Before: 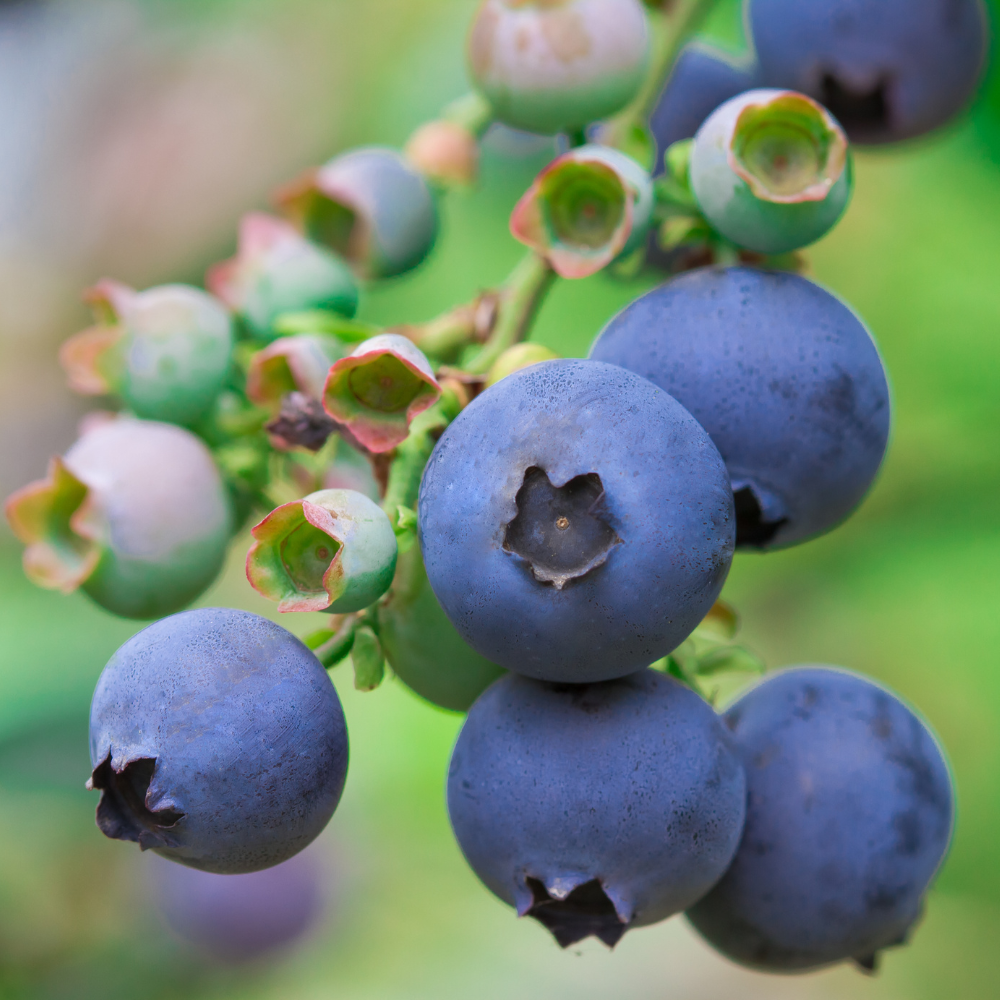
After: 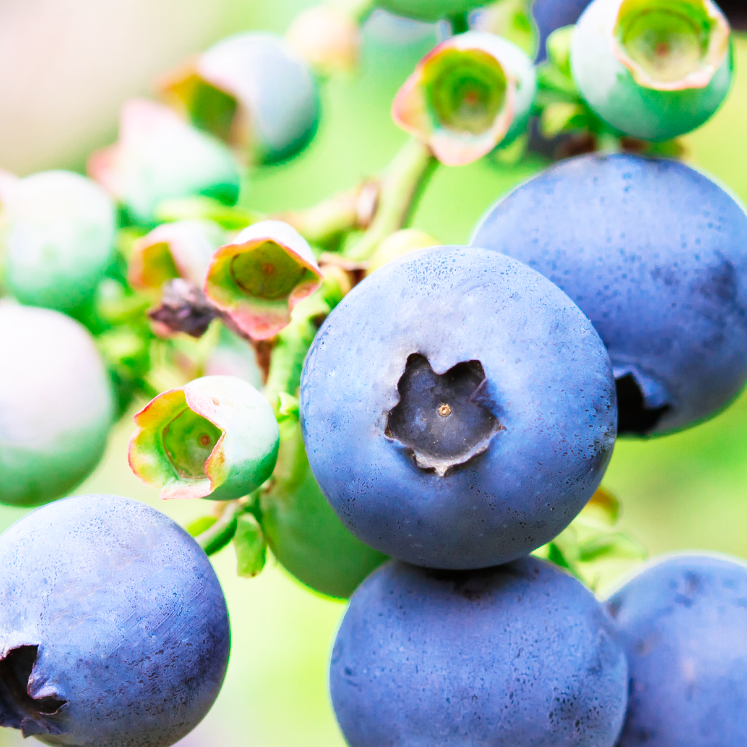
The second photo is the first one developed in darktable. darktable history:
crop and rotate: left 11.831%, top 11.346%, right 13.429%, bottom 13.899%
base curve: curves: ch0 [(0, 0) (0.007, 0.004) (0.027, 0.03) (0.046, 0.07) (0.207, 0.54) (0.442, 0.872) (0.673, 0.972) (1, 1)], preserve colors none
